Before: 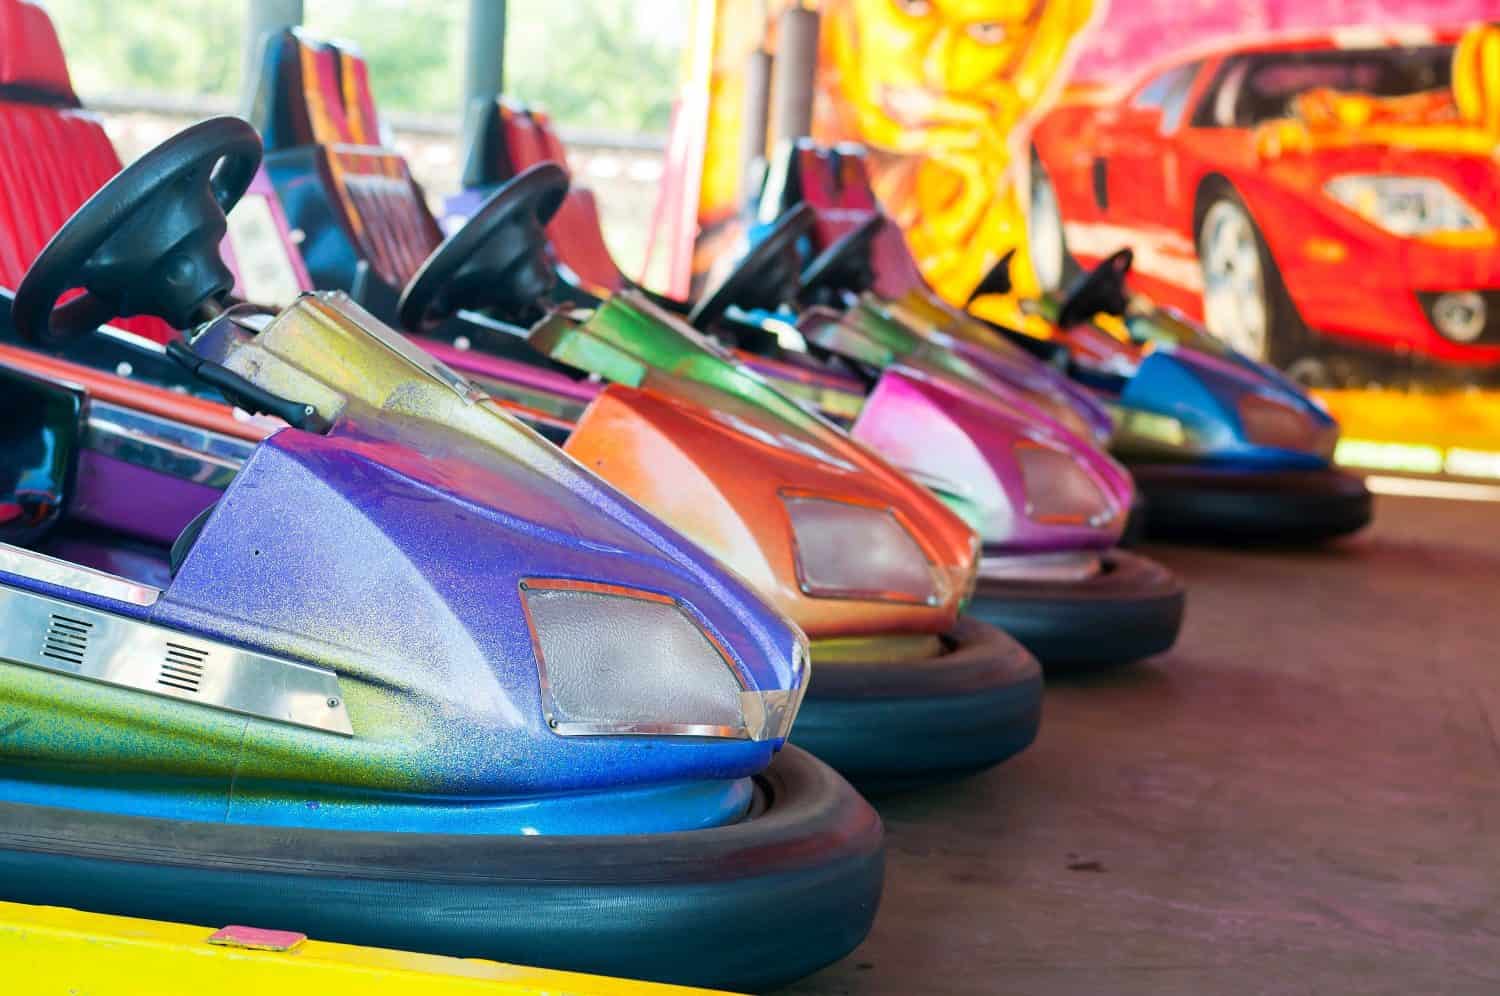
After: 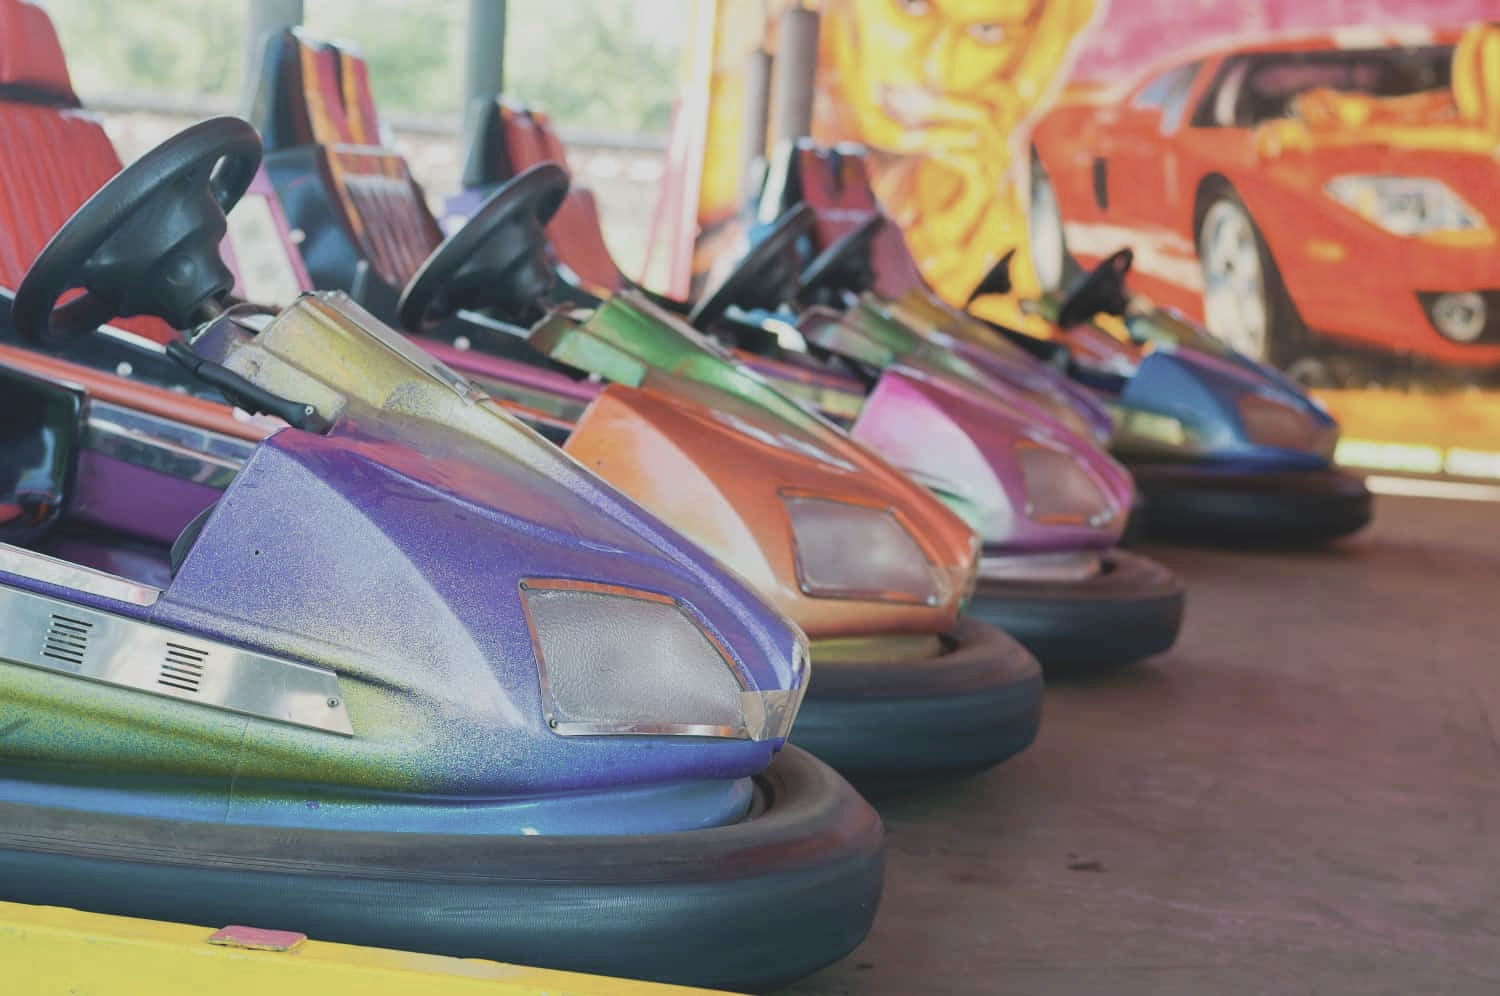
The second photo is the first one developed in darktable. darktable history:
tone equalizer: on, module defaults
contrast brightness saturation: contrast -0.26, saturation -0.43
